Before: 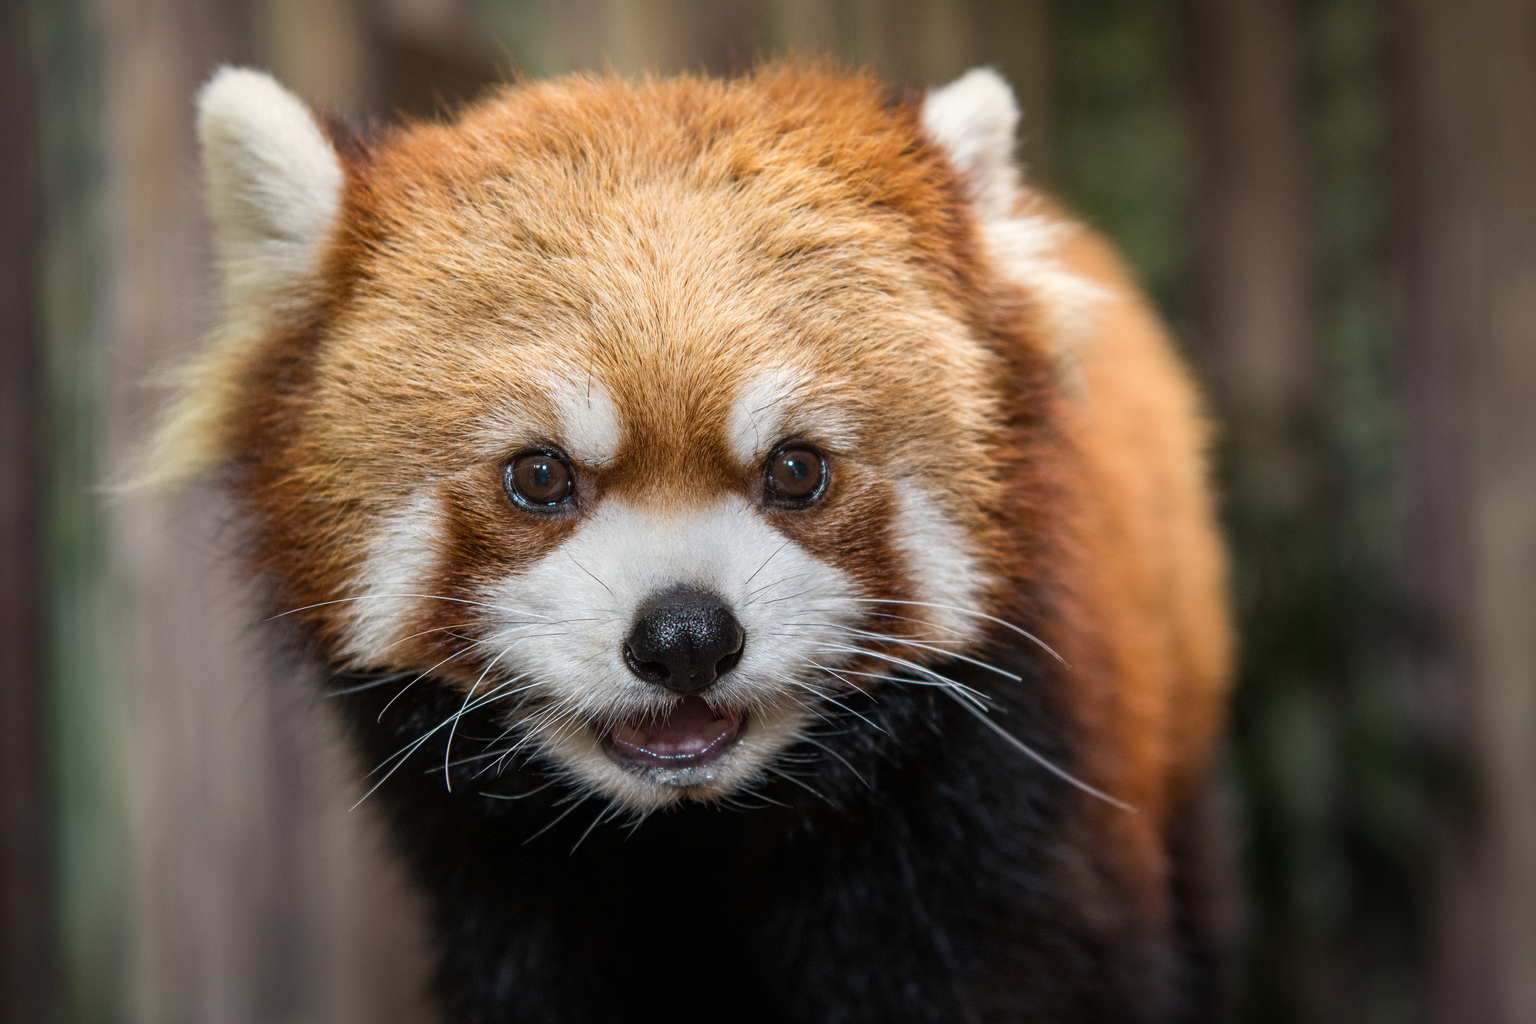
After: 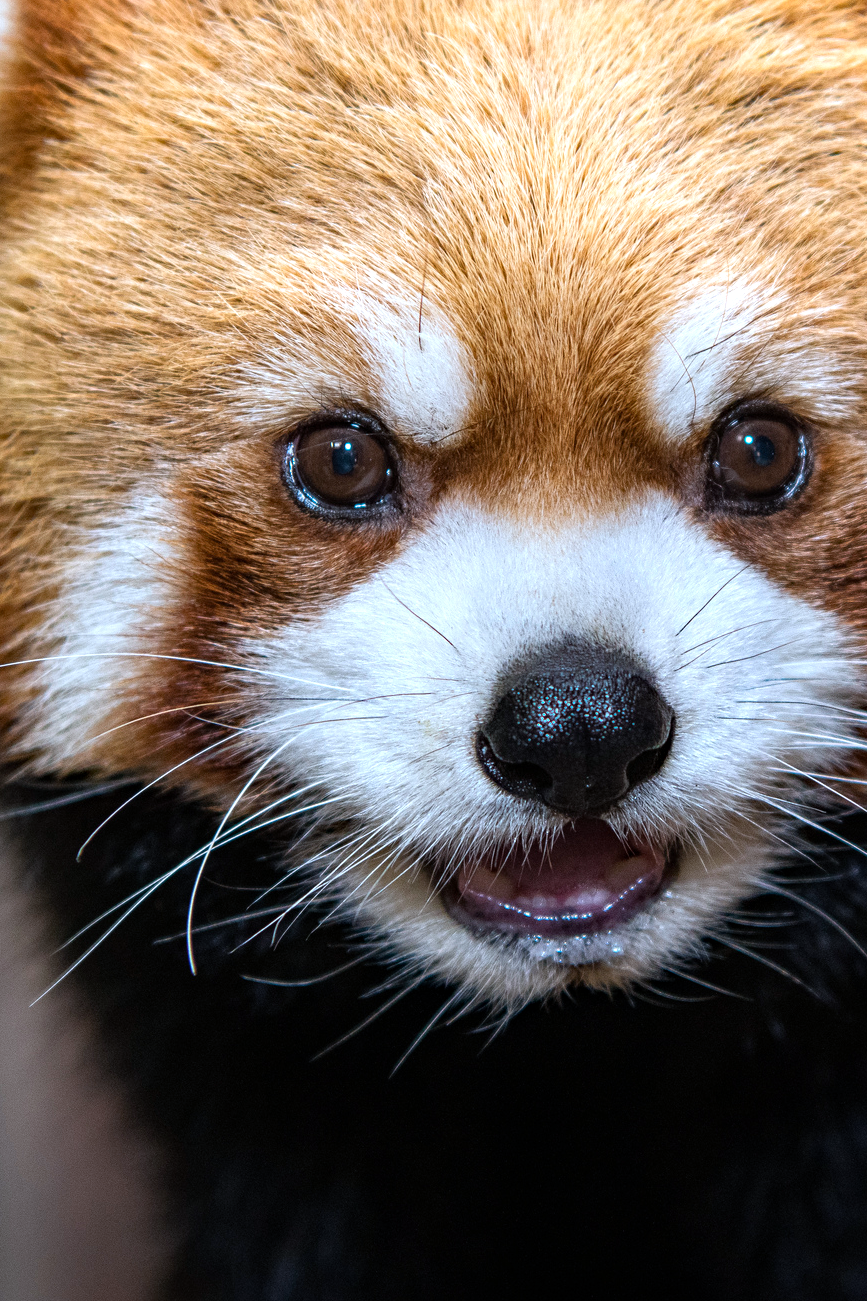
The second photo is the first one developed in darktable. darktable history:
crop and rotate: left 21.539%, top 18.856%, right 43.747%, bottom 2.998%
haze removal: compatibility mode true, adaptive false
color calibration: x 0.37, y 0.382, temperature 4304.16 K
color correction: highlights b* -0.029, saturation 1.13
tone equalizer: -8 EV -0.434 EV, -7 EV -0.36 EV, -6 EV -0.372 EV, -5 EV -0.201 EV, -3 EV 0.23 EV, -2 EV 0.338 EV, -1 EV 0.412 EV, +0 EV 0.417 EV
